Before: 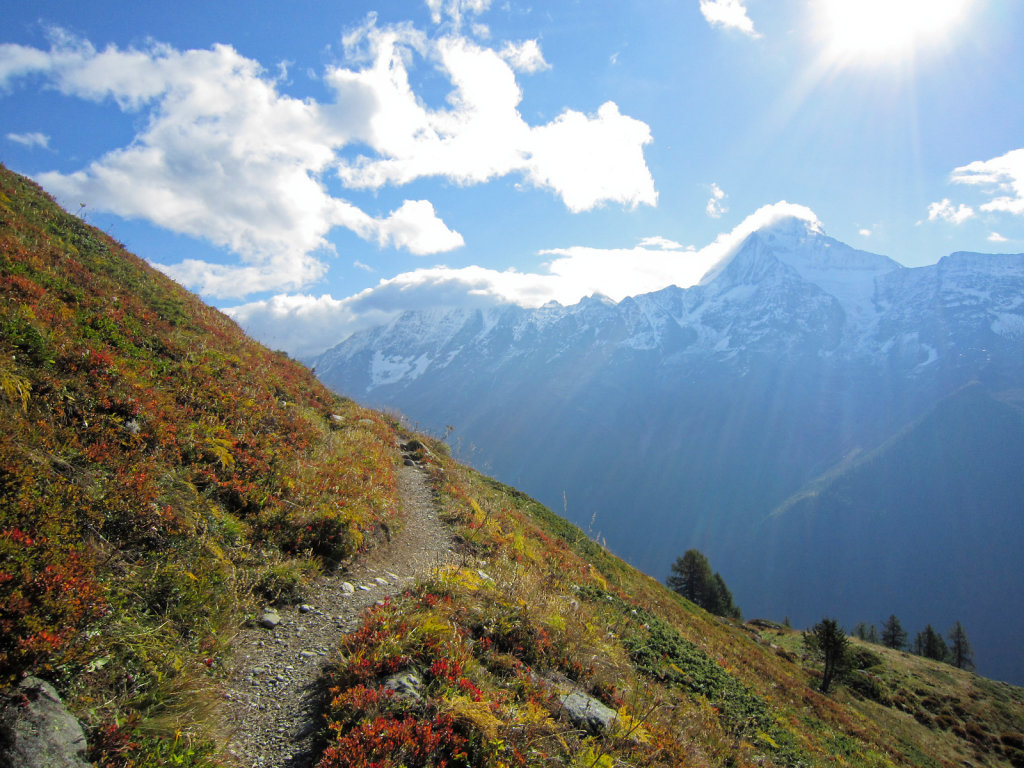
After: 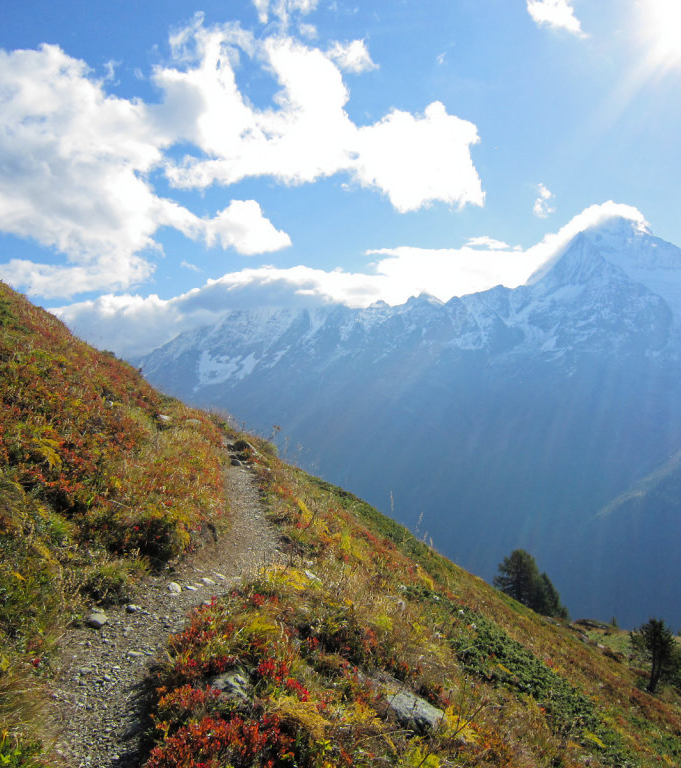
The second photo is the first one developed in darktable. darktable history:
crop: left 16.899%, right 16.556%
